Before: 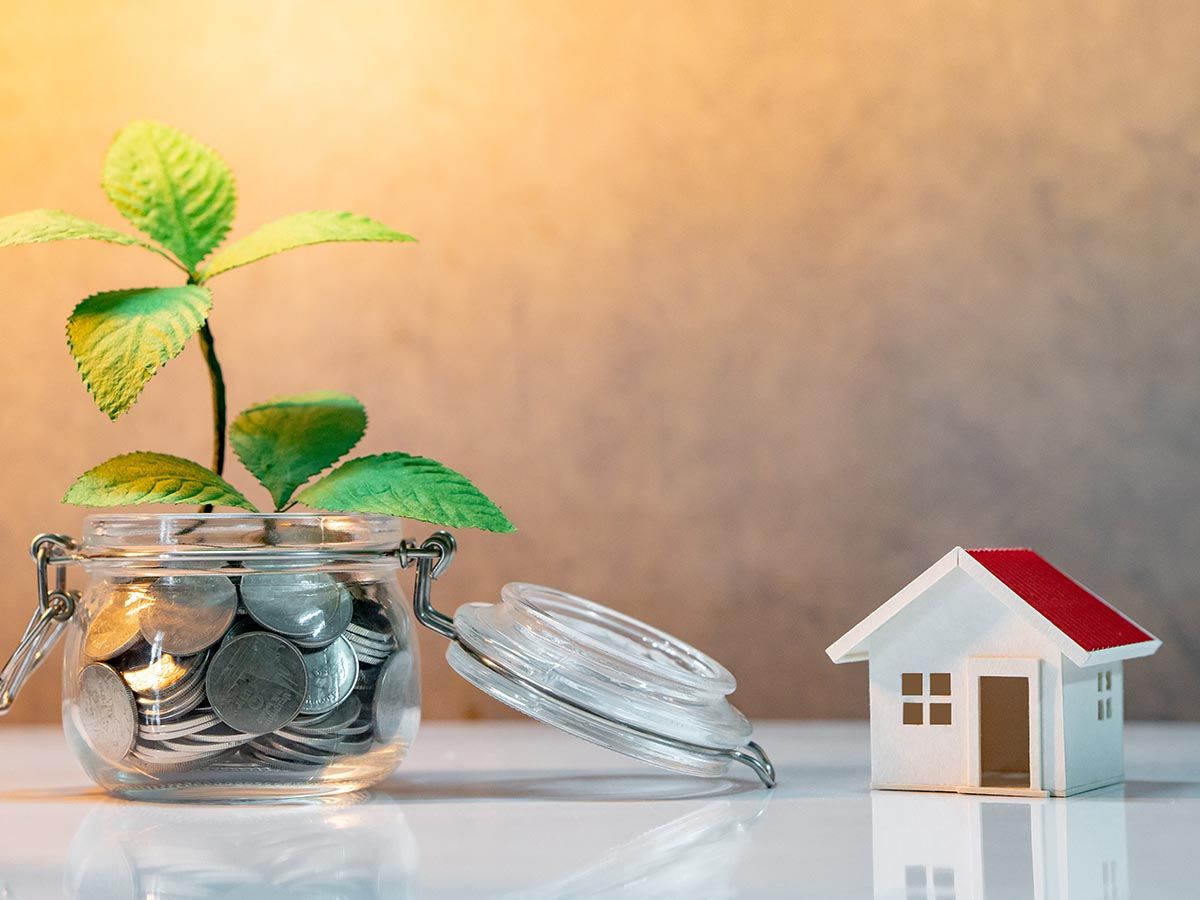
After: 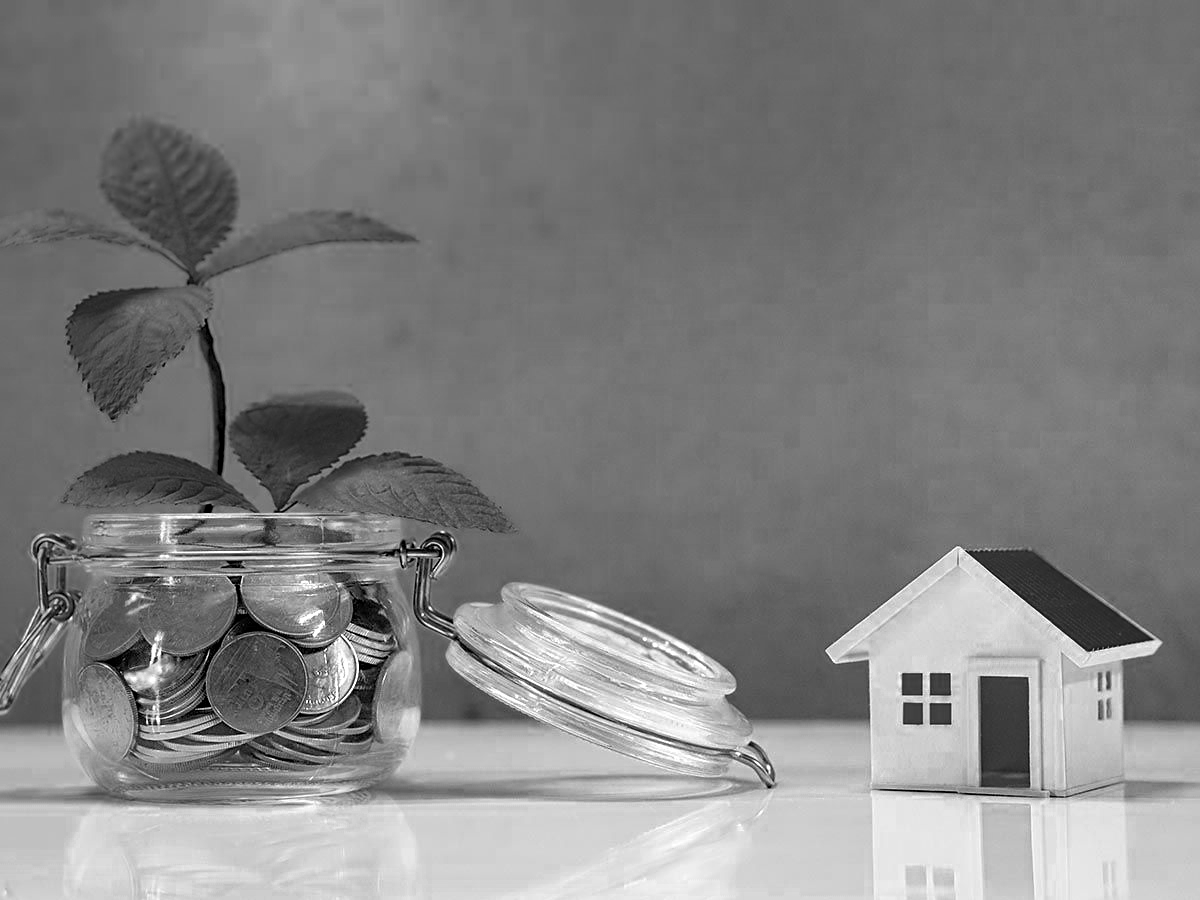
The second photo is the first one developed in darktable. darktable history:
color zones: curves: ch0 [(0.287, 0.048) (0.493, 0.484) (0.737, 0.816)]; ch1 [(0, 0) (0.143, 0) (0.286, 0) (0.429, 0) (0.571, 0) (0.714, 0) (0.857, 0)]
sharpen: on, module defaults
